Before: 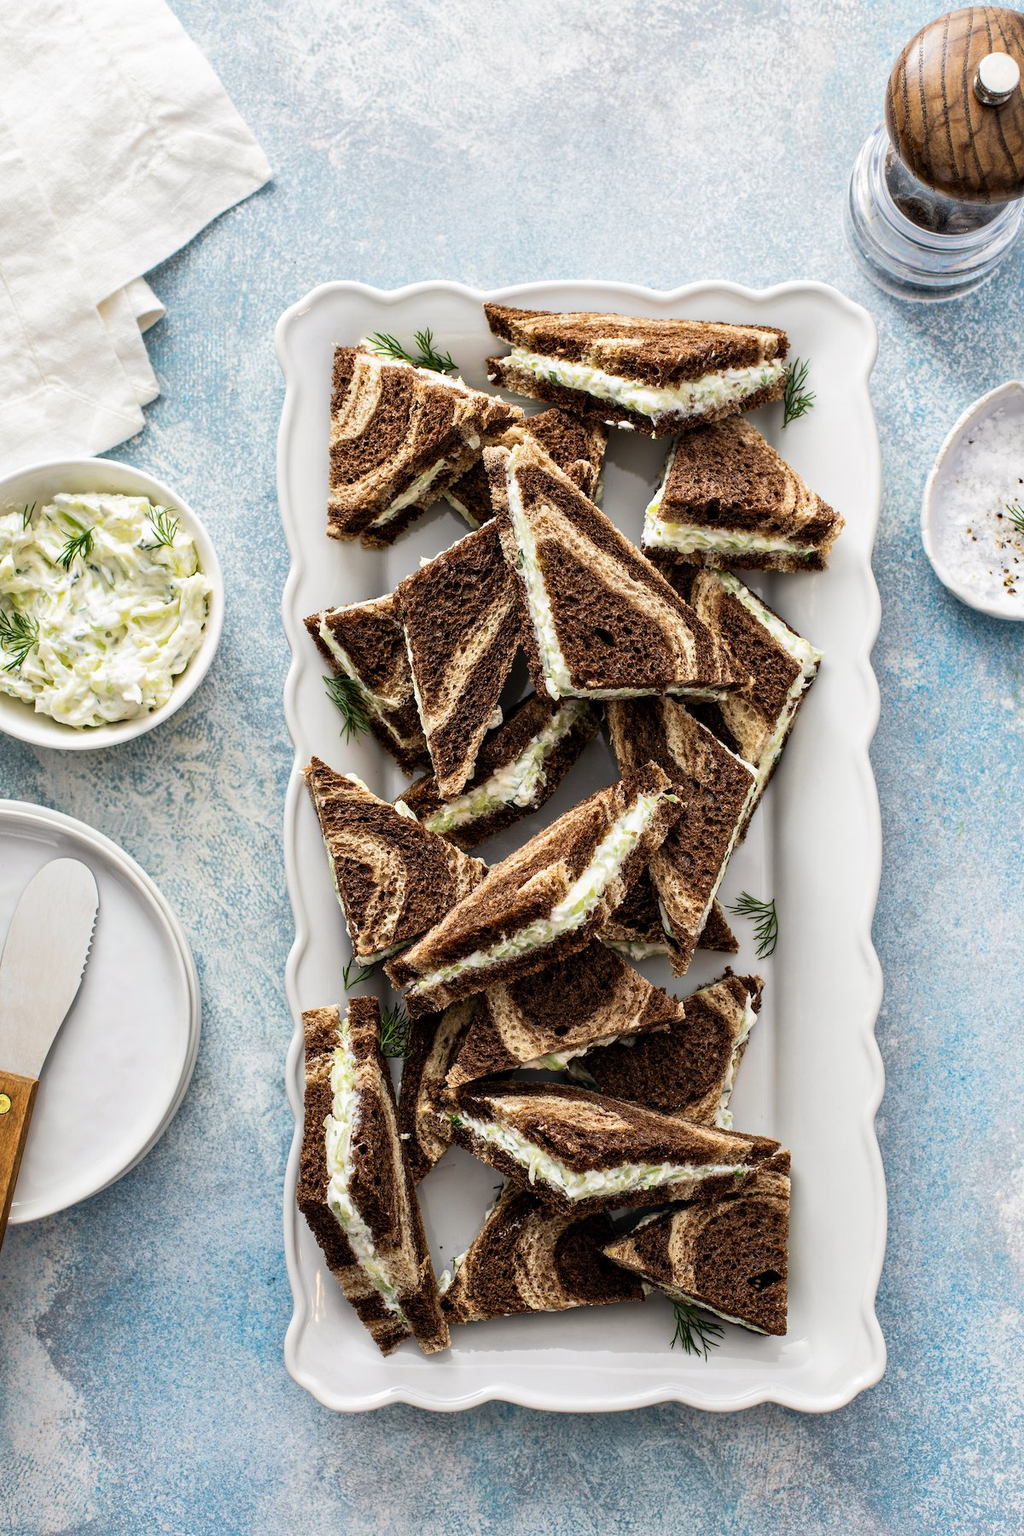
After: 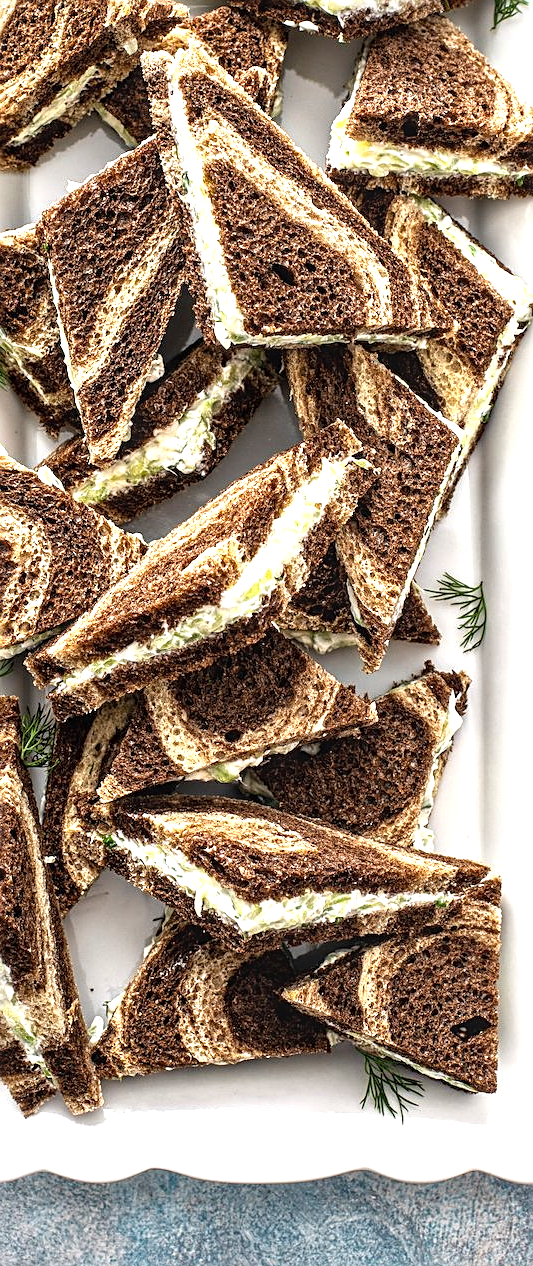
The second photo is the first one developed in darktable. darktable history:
crop: left 35.432%, top 26.233%, right 20.145%, bottom 3.432%
vignetting: saturation 0, unbound false
exposure: exposure 1 EV, compensate highlight preservation false
sharpen: on, module defaults
tone equalizer: on, module defaults
local contrast: on, module defaults
